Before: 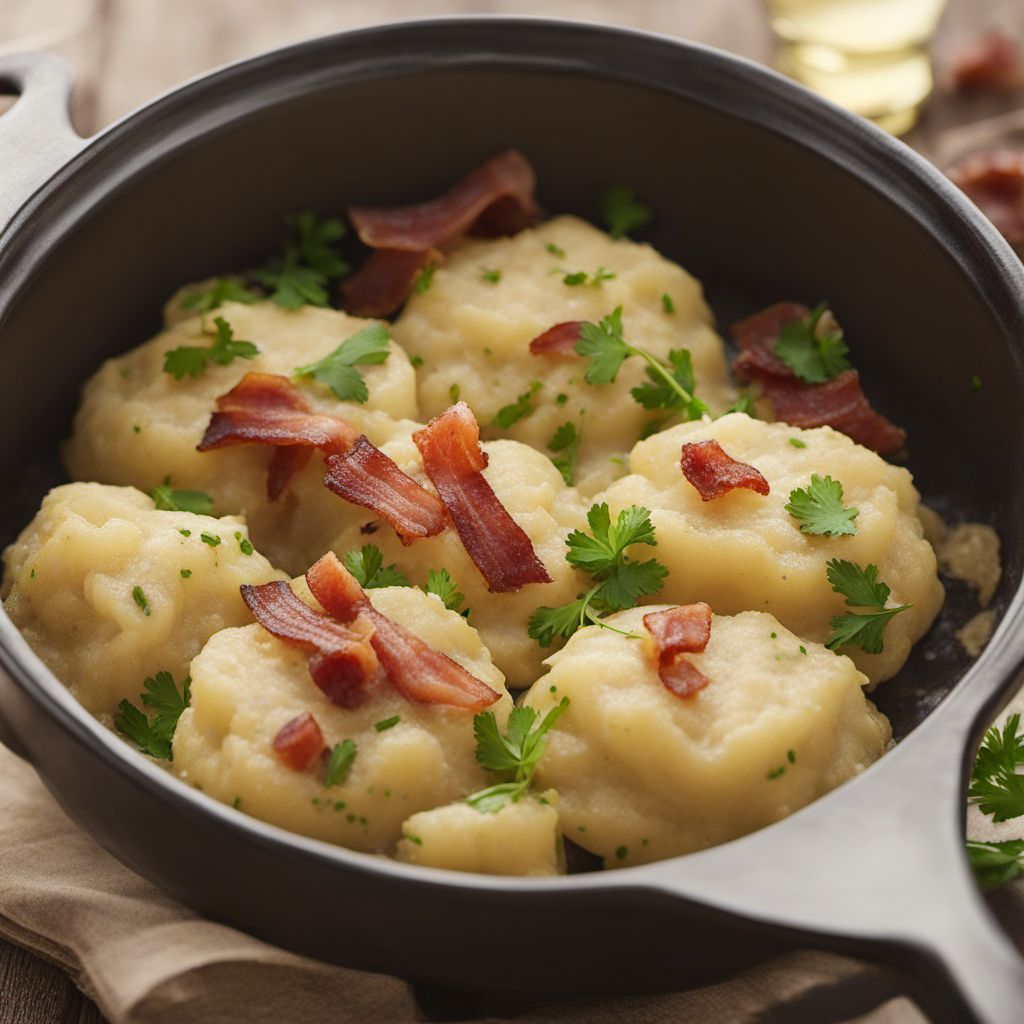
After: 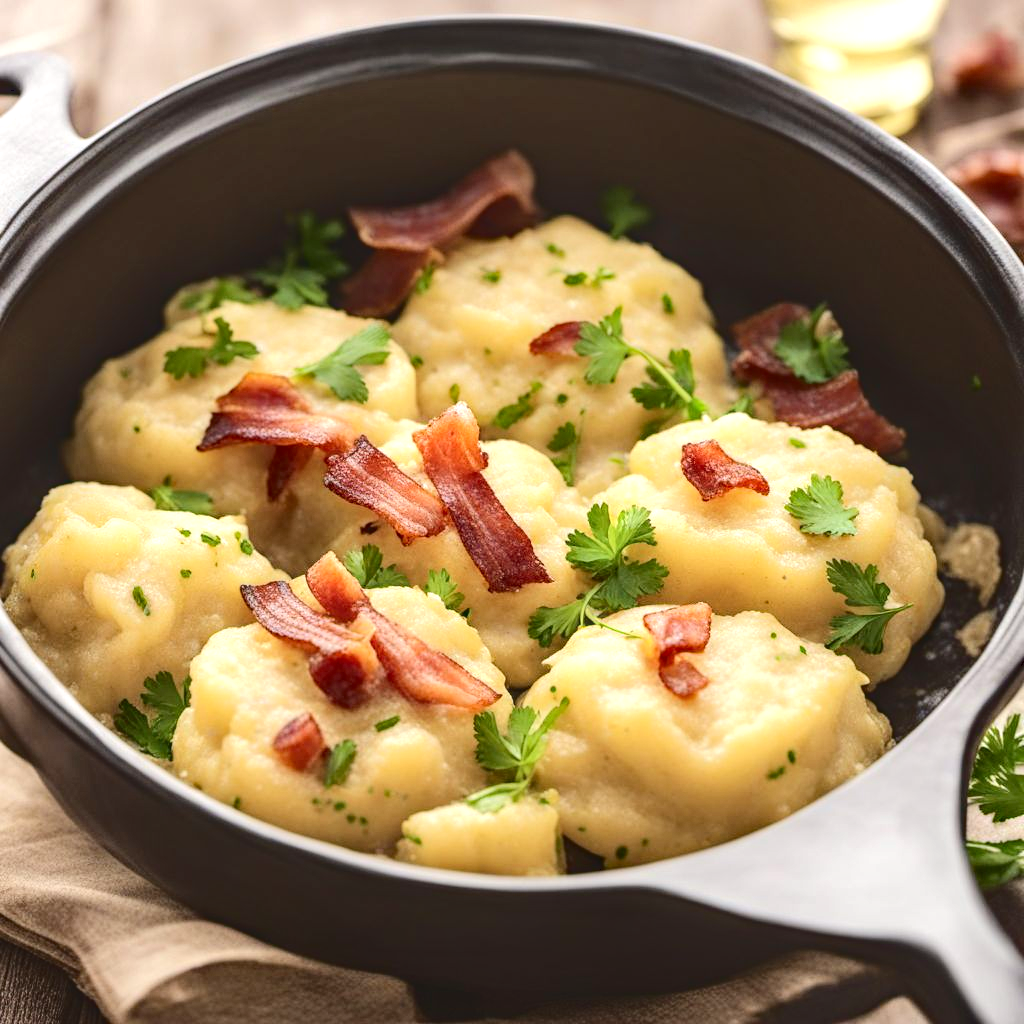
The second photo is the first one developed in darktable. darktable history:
local contrast: on, module defaults
haze removal: adaptive false
exposure: black level correction 0, exposure 0.703 EV, compensate highlight preservation false
tone curve: curves: ch0 [(0, 0) (0.003, 0.077) (0.011, 0.078) (0.025, 0.078) (0.044, 0.08) (0.069, 0.088) (0.1, 0.102) (0.136, 0.12) (0.177, 0.148) (0.224, 0.191) (0.277, 0.261) (0.335, 0.335) (0.399, 0.419) (0.468, 0.522) (0.543, 0.611) (0.623, 0.702) (0.709, 0.779) (0.801, 0.855) (0.898, 0.918) (1, 1)], color space Lab, independent channels, preserve colors none
